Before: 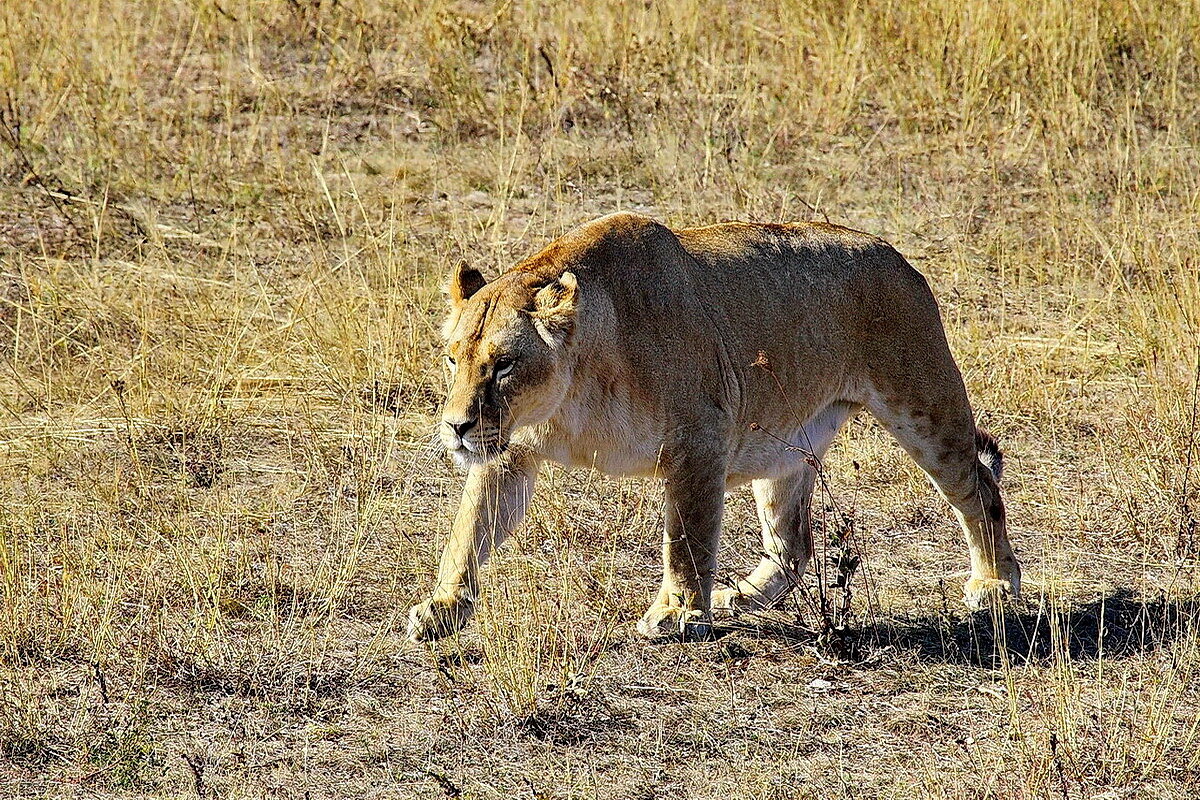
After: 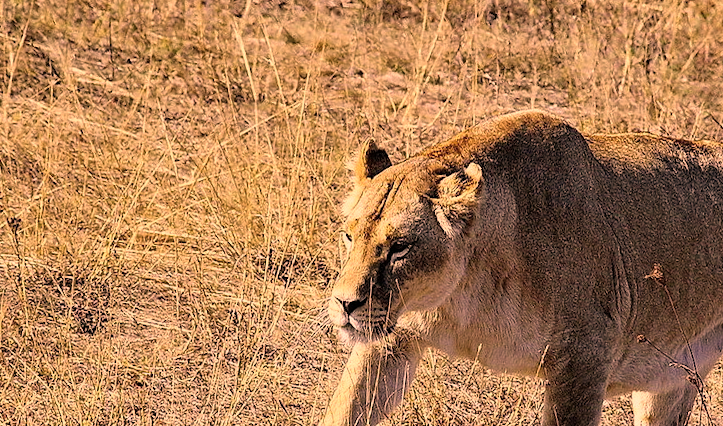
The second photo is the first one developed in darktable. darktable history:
crop and rotate: angle -6.77°, left 2.218%, top 7.069%, right 27.255%, bottom 30.521%
color correction: highlights a* 39.5, highlights b* 39.52, saturation 0.691
